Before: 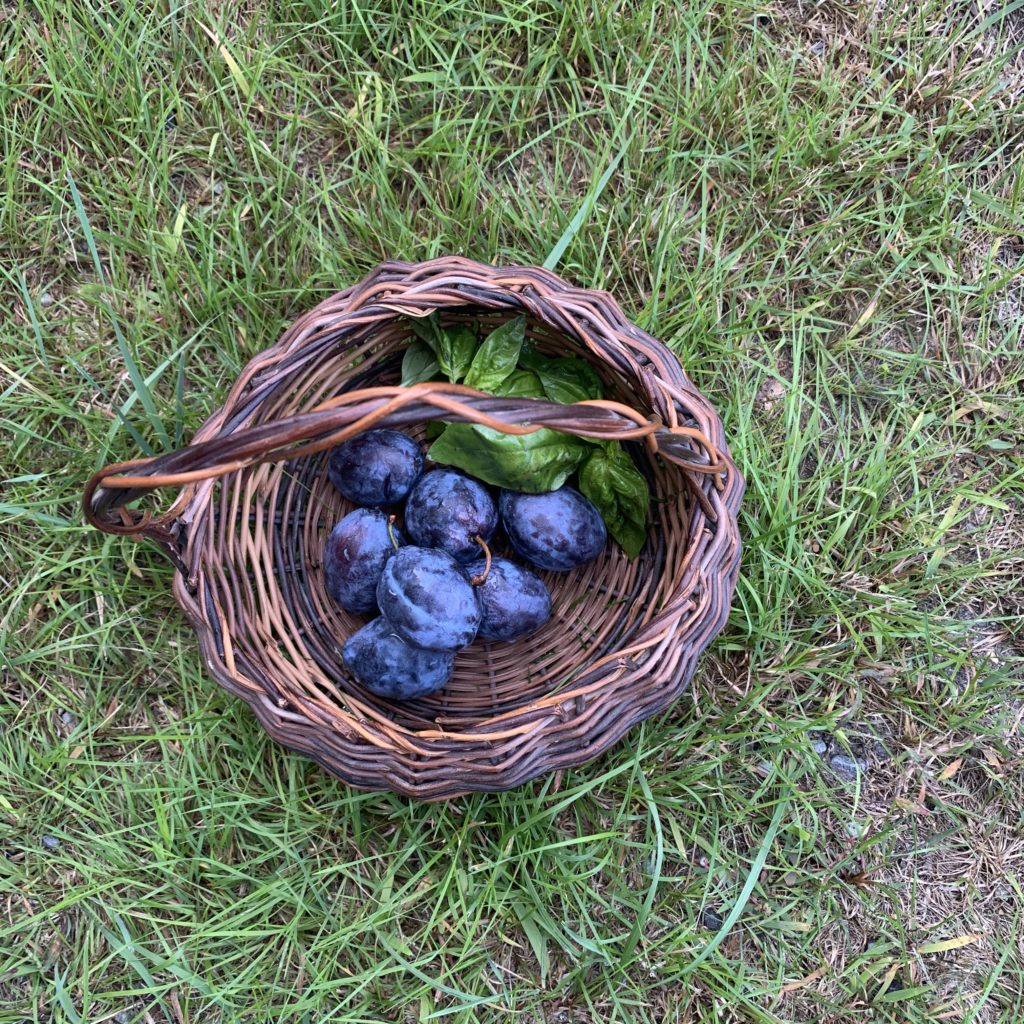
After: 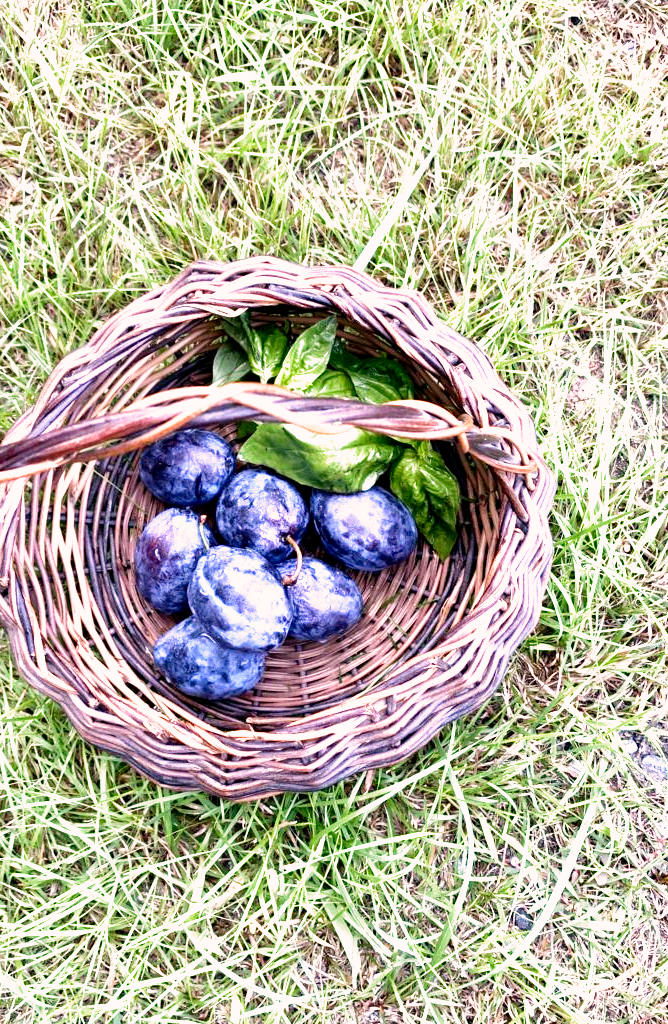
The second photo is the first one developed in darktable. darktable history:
exposure: black level correction -0.002, exposure 0.533 EV, compensate highlight preservation false
filmic rgb: middle gray luminance 8.75%, black relative exposure -6.33 EV, white relative exposure 2.71 EV, threshold 5.95 EV, target black luminance 0%, hardness 4.77, latitude 73.6%, contrast 1.331, shadows ↔ highlights balance 9.86%, preserve chrominance no, color science v3 (2019), use custom middle-gray values true, enable highlight reconstruction true
crop and rotate: left 18.49%, right 16.24%
color correction: highlights a* 6.97, highlights b* 3.87
